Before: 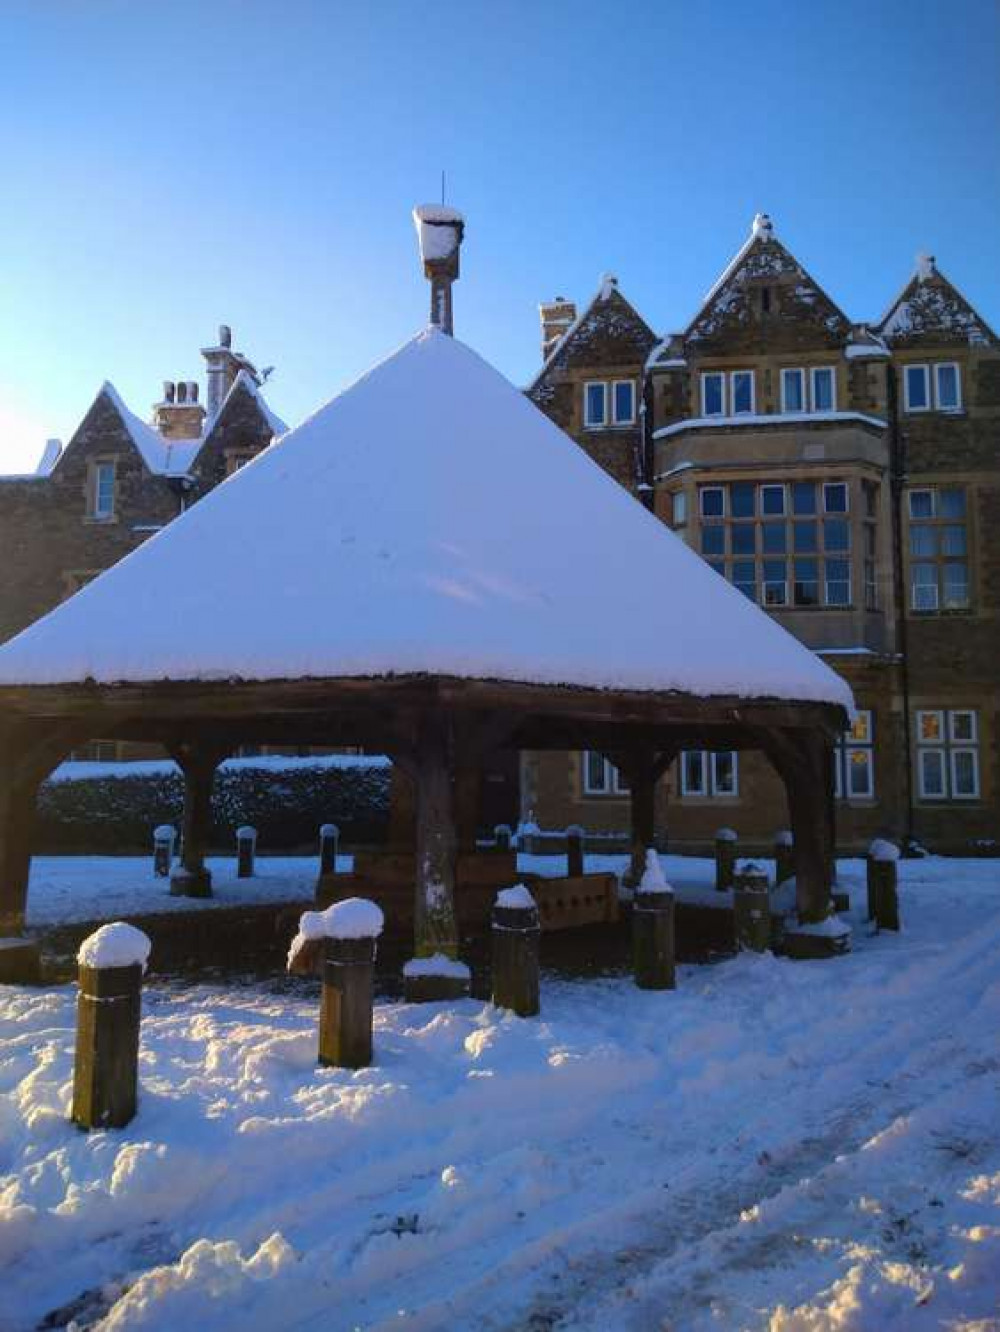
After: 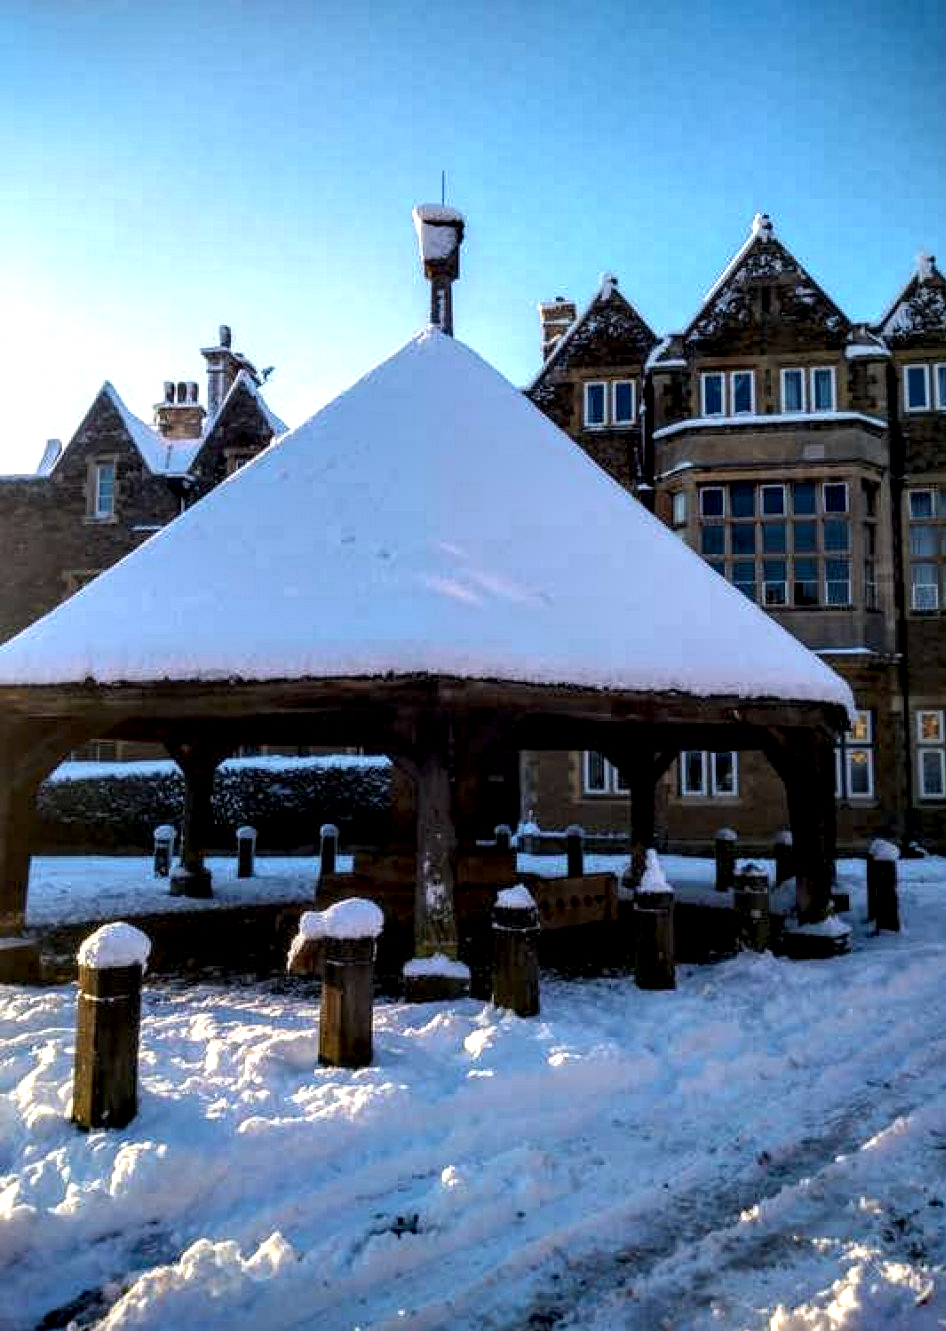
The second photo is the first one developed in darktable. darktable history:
color zones: curves: ch0 [(0.018, 0.548) (0.197, 0.654) (0.425, 0.447) (0.605, 0.658) (0.732, 0.579)]; ch1 [(0.105, 0.531) (0.224, 0.531) (0.386, 0.39) (0.618, 0.456) (0.732, 0.456) (0.956, 0.421)]; ch2 [(0.039, 0.583) (0.215, 0.465) (0.399, 0.544) (0.465, 0.548) (0.614, 0.447) (0.724, 0.43) (0.882, 0.623) (0.956, 0.632)]
crop and rotate: right 5.307%
local contrast: highlights 21%, detail 196%
